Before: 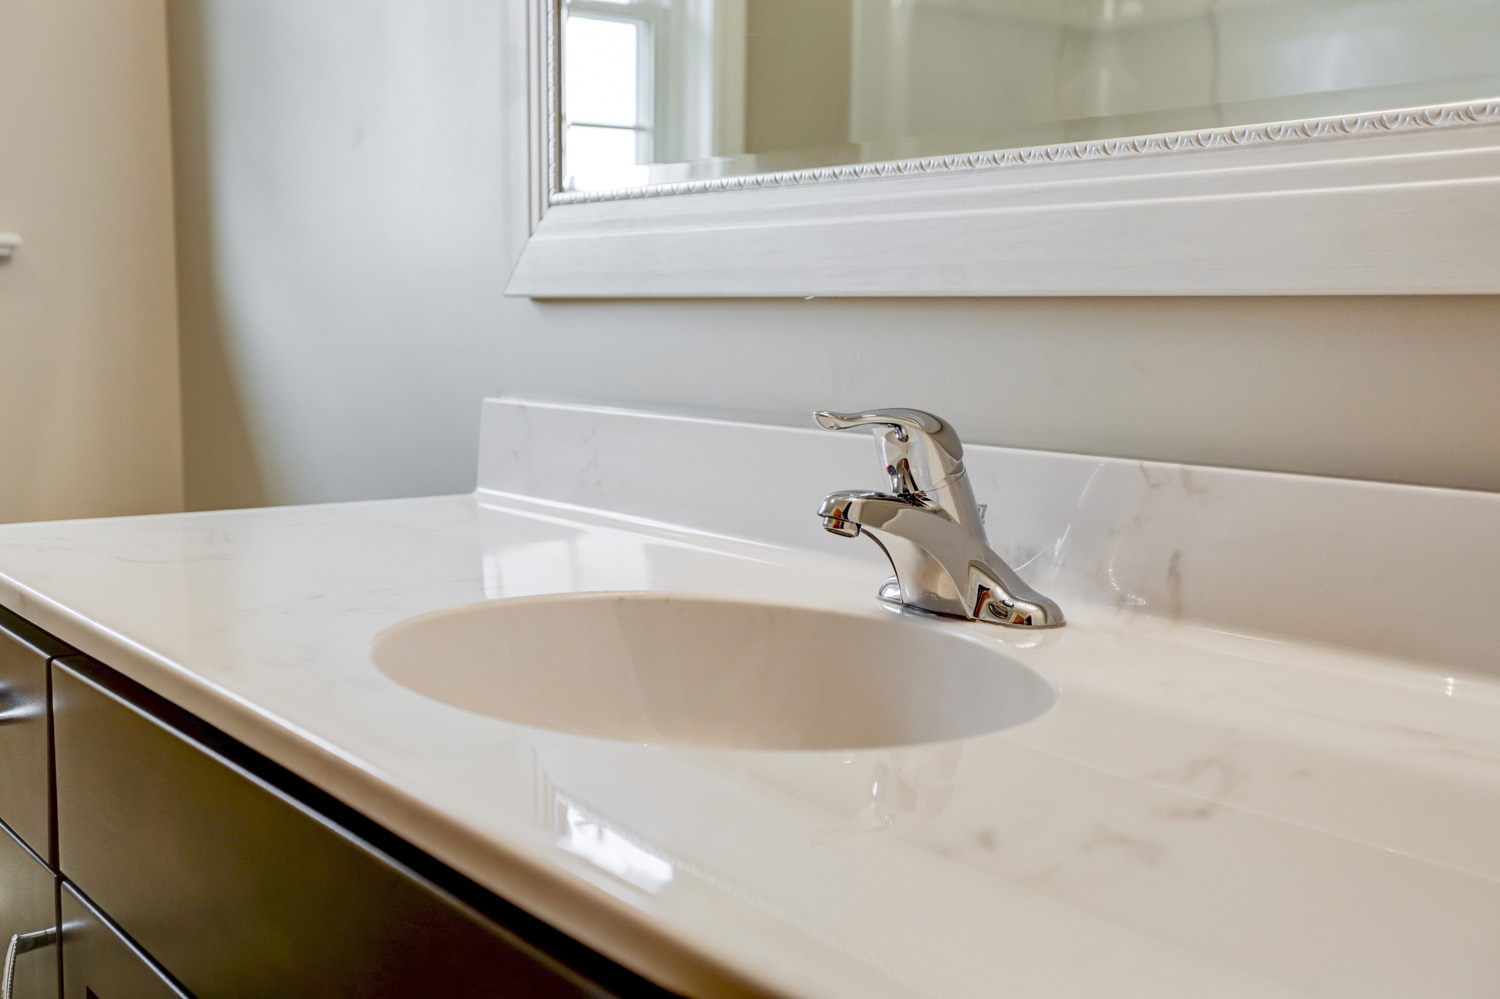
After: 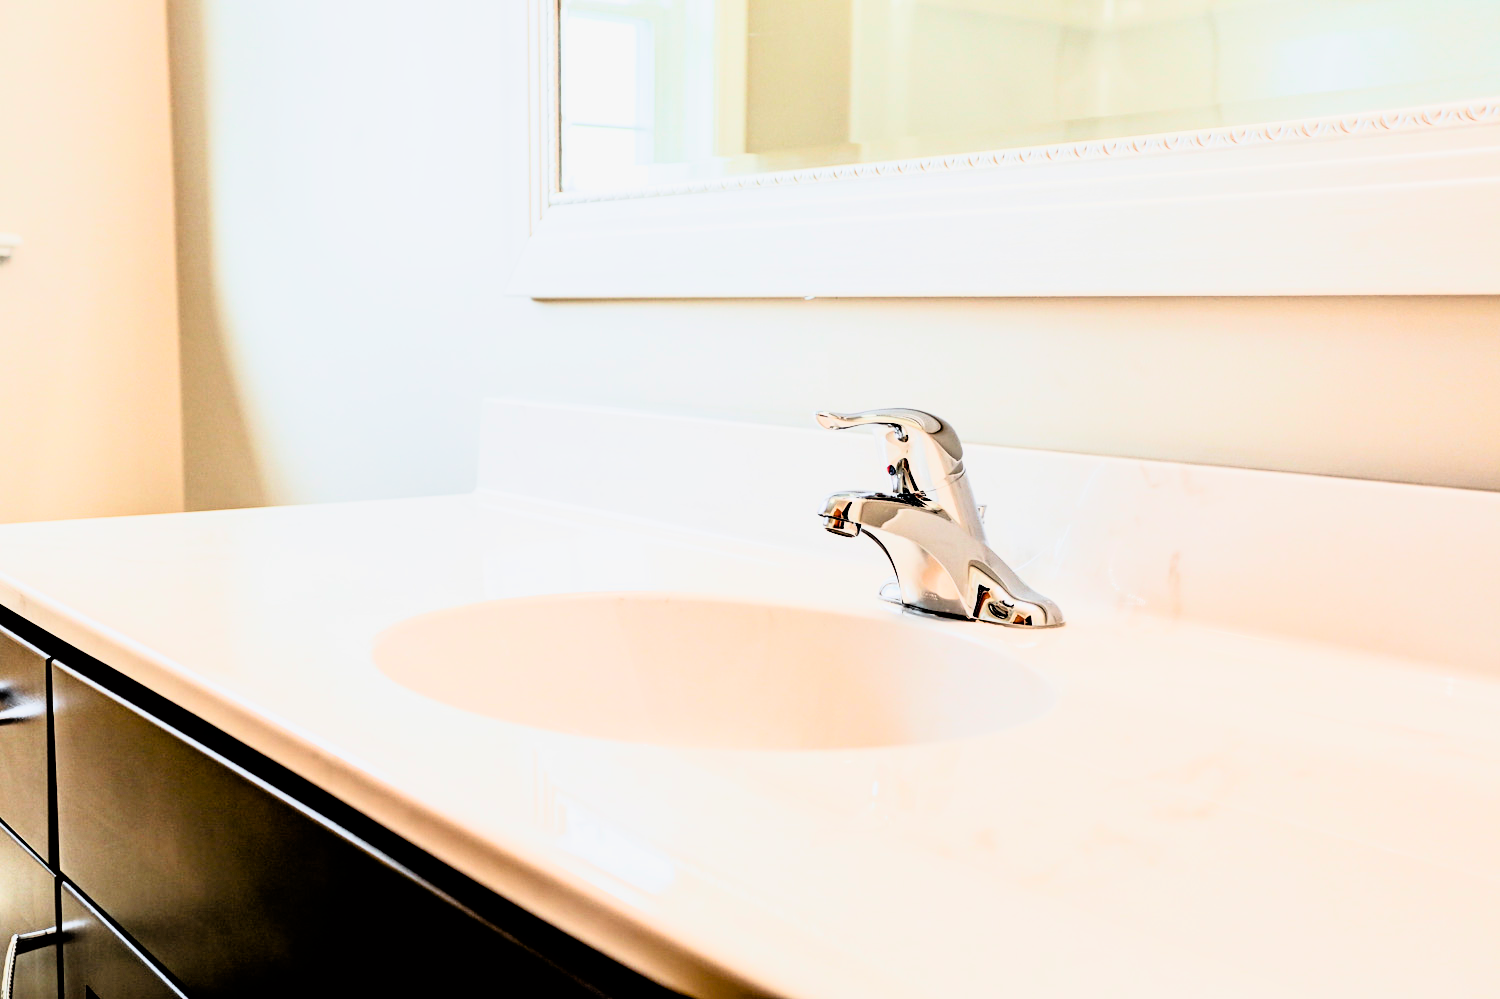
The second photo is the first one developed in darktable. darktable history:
rgb curve: curves: ch0 [(0, 0) (0.21, 0.15) (0.24, 0.21) (0.5, 0.75) (0.75, 0.96) (0.89, 0.99) (1, 1)]; ch1 [(0, 0.02) (0.21, 0.13) (0.25, 0.2) (0.5, 0.67) (0.75, 0.9) (0.89, 0.97) (1, 1)]; ch2 [(0, 0.02) (0.21, 0.13) (0.25, 0.2) (0.5, 0.67) (0.75, 0.9) (0.89, 0.97) (1, 1)], compensate middle gray true
filmic rgb: black relative exposure -4.91 EV, white relative exposure 2.84 EV, hardness 3.7
